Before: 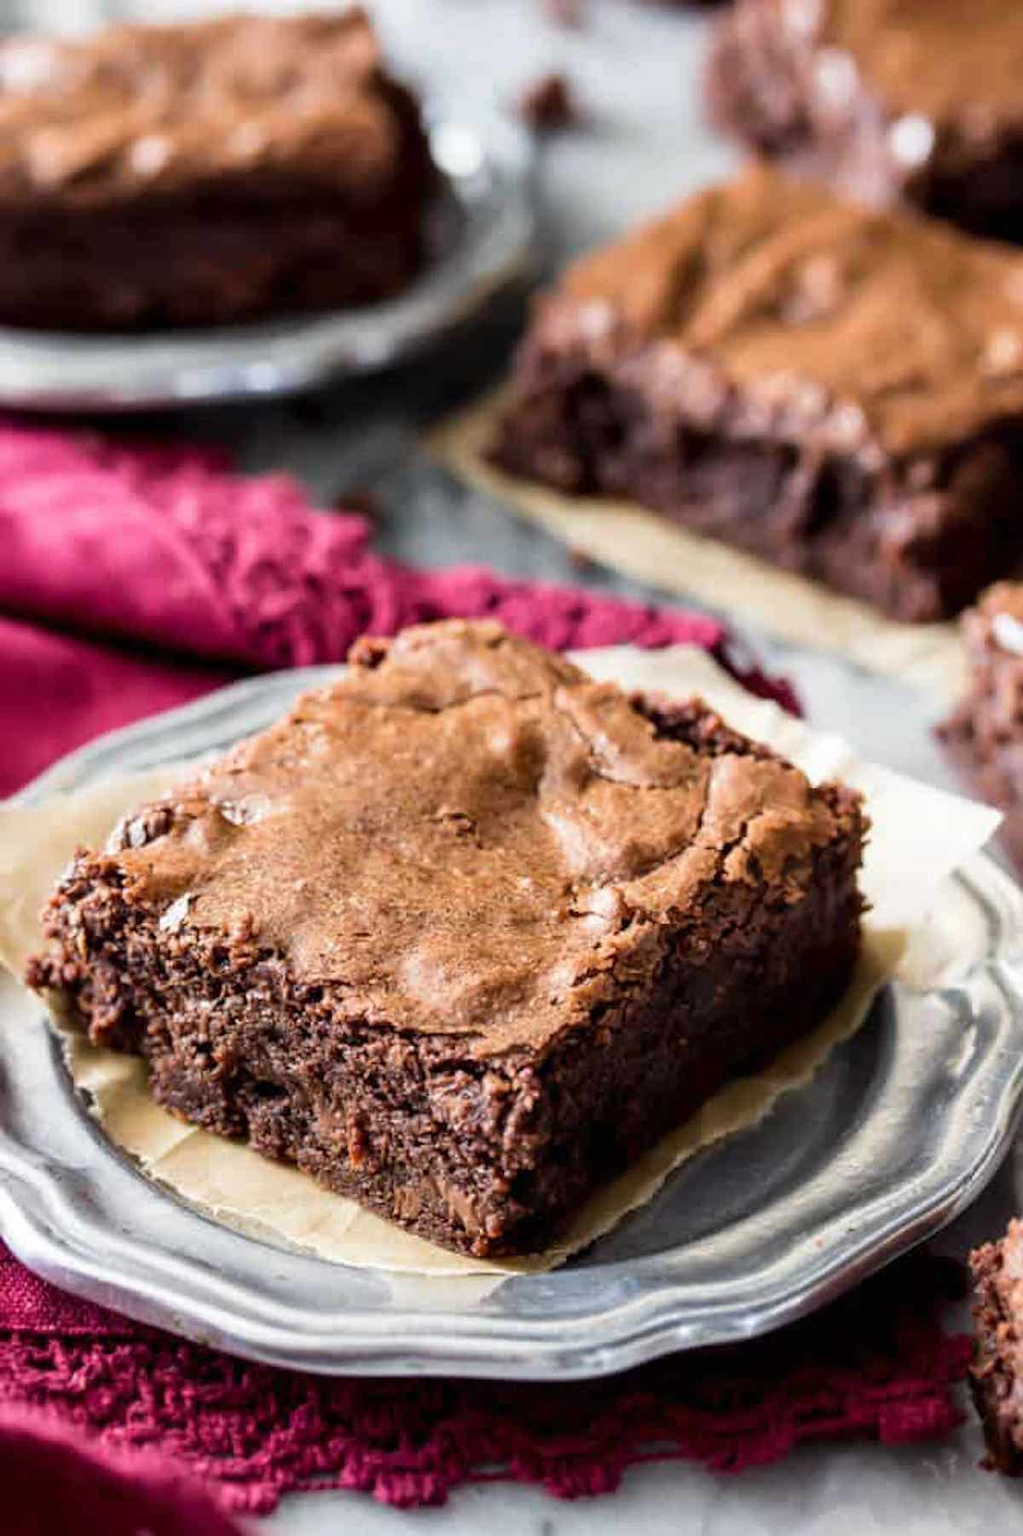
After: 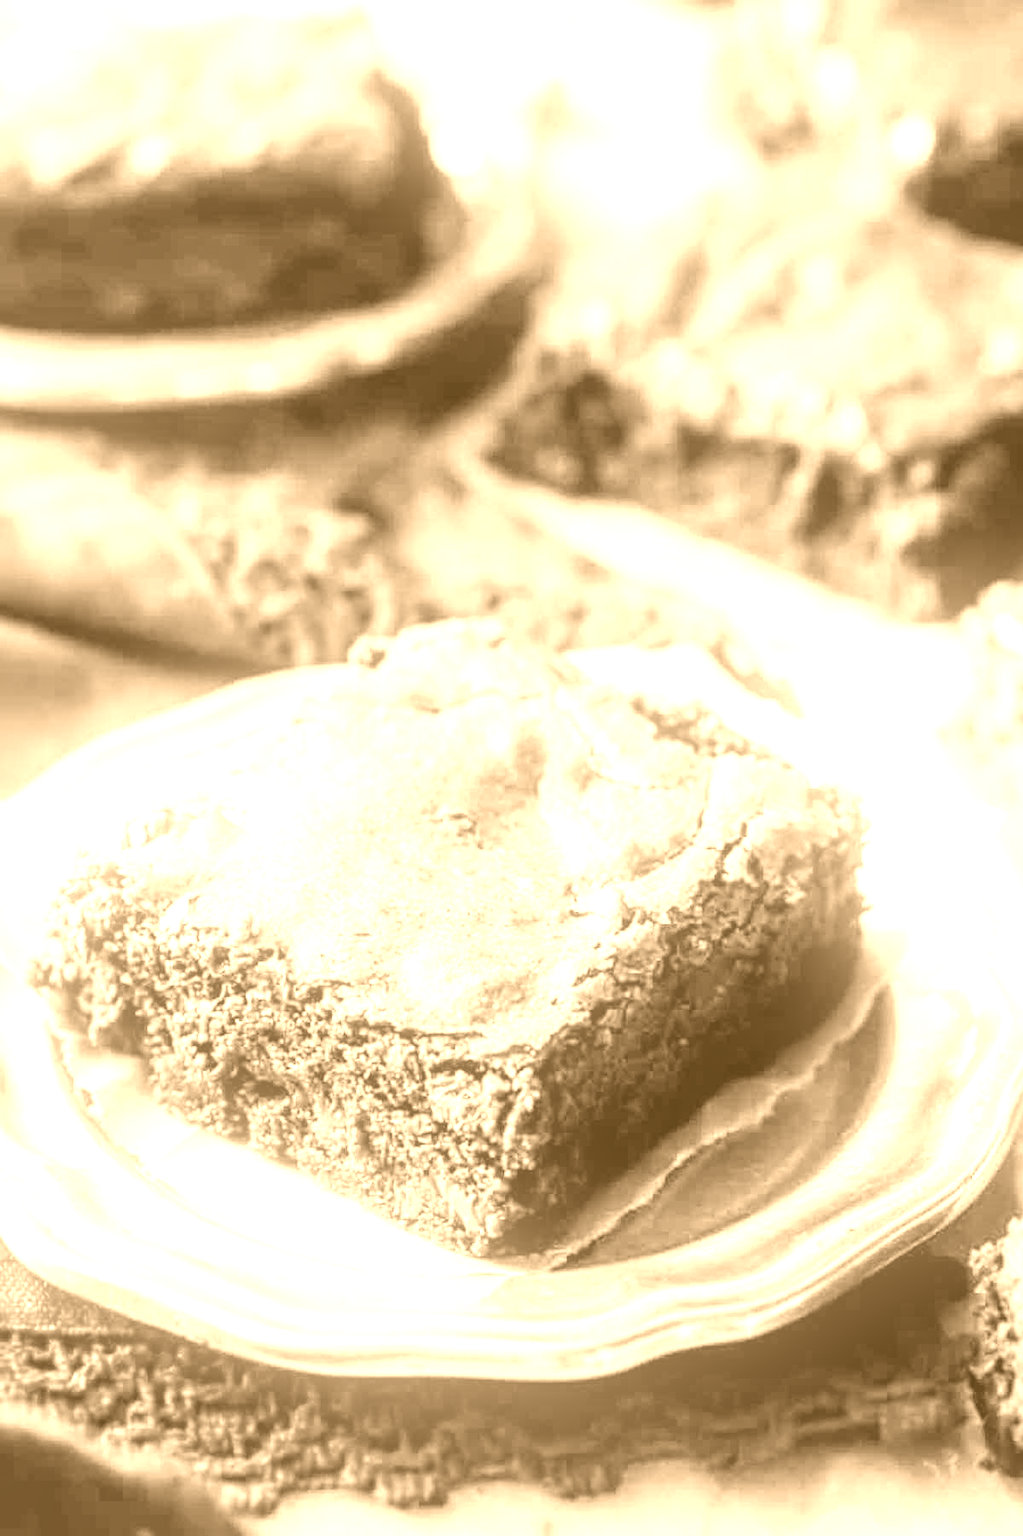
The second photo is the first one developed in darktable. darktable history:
colorize: hue 28.8°, source mix 100%
local contrast: on, module defaults
base curve: curves: ch0 [(0, 0) (0.158, 0.273) (0.879, 0.895) (1, 1)], preserve colors none
bloom: threshold 82.5%, strength 16.25%
